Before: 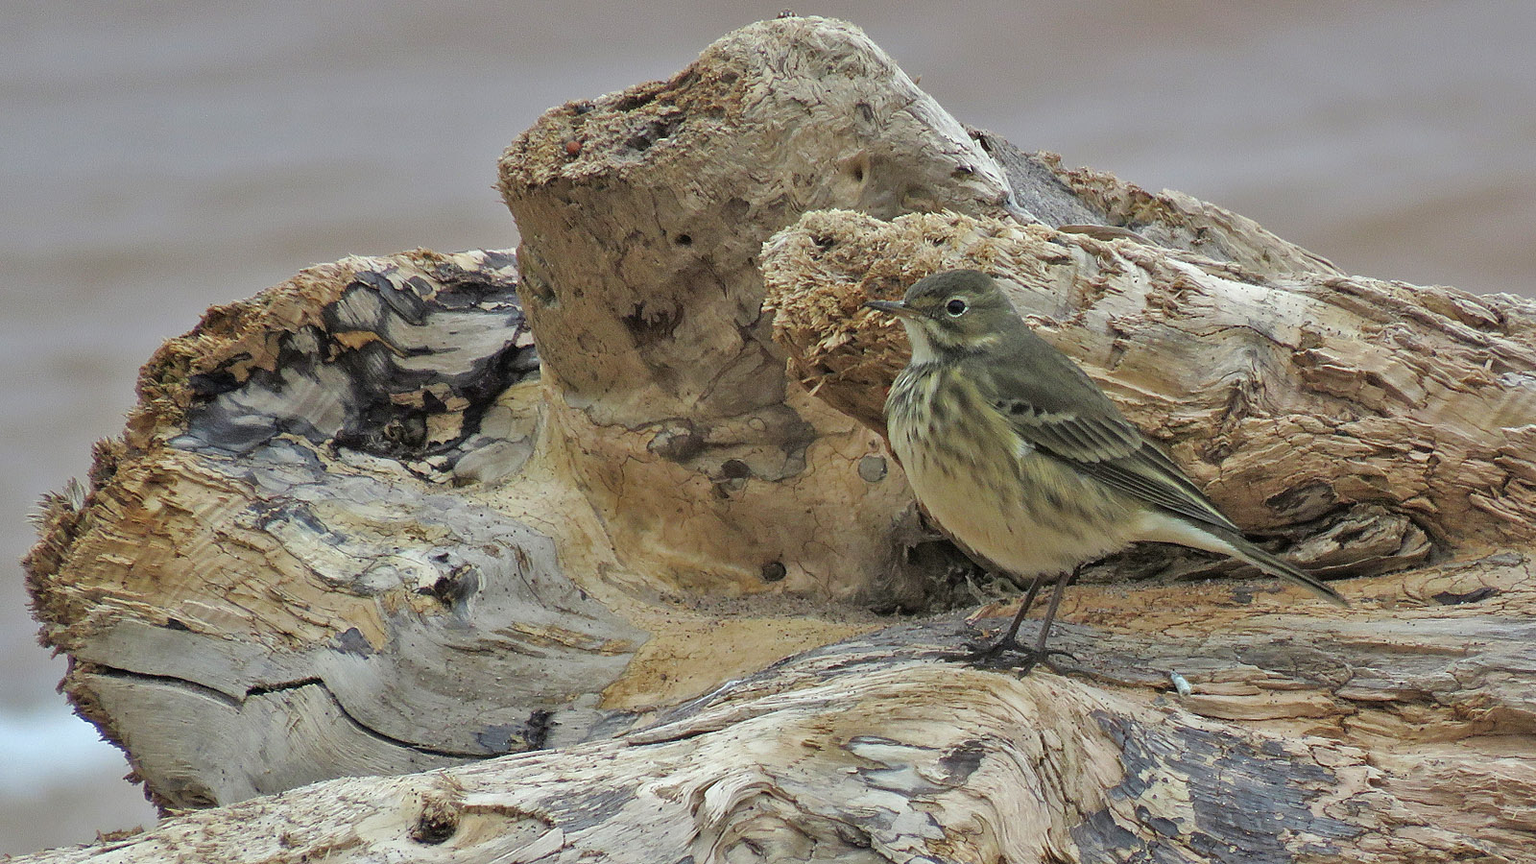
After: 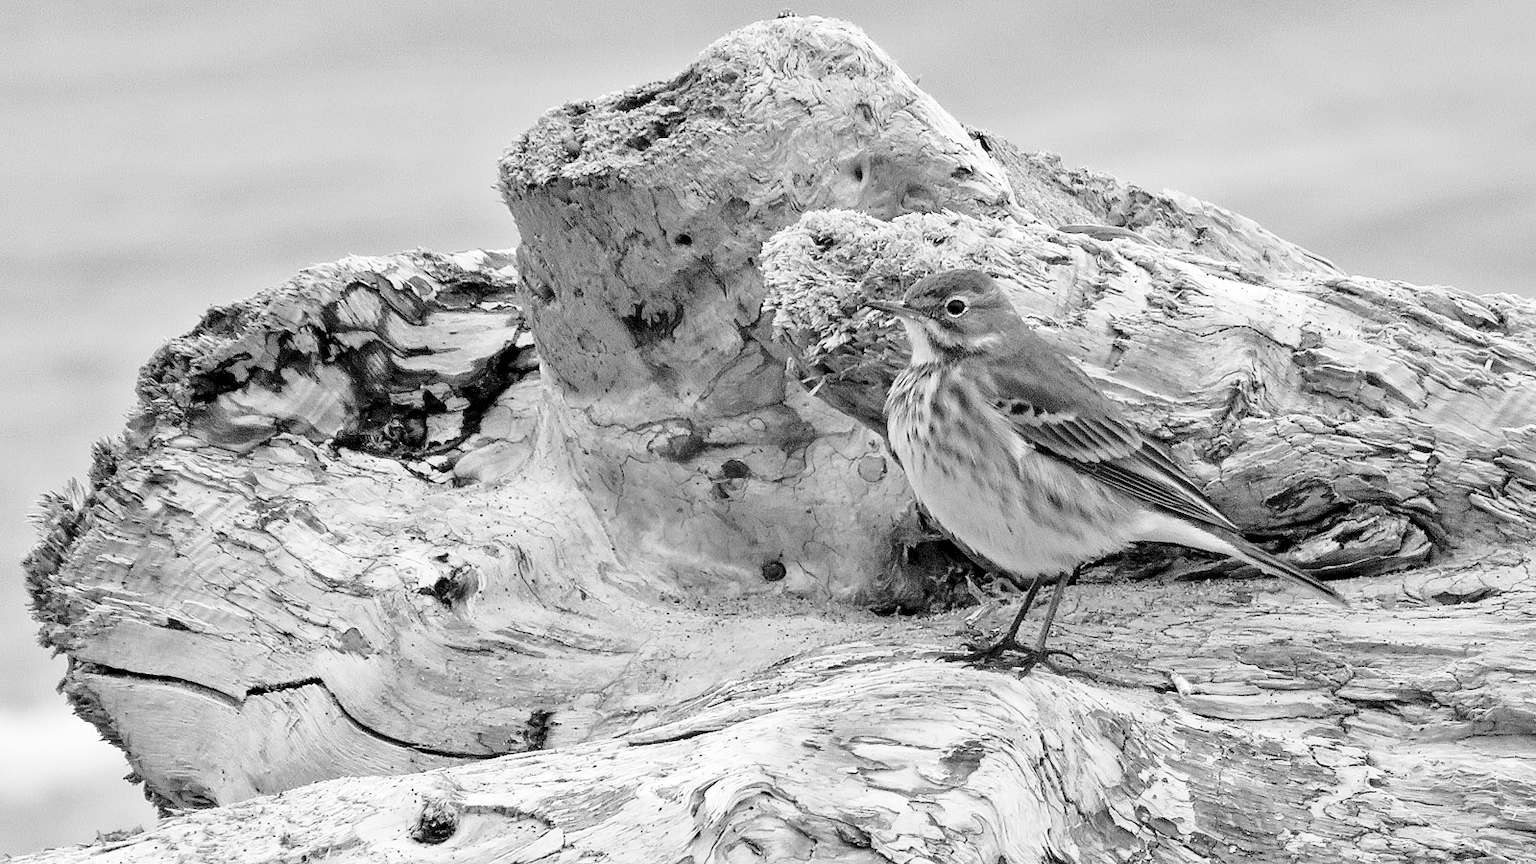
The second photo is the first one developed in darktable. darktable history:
base curve: curves: ch0 [(0, 0) (0.028, 0.03) (0.121, 0.232) (0.46, 0.748) (0.859, 0.968) (1, 1)], preserve colors none
rgb levels: levels [[0.01, 0.419, 0.839], [0, 0.5, 1], [0, 0.5, 1]]
monochrome: on, module defaults
